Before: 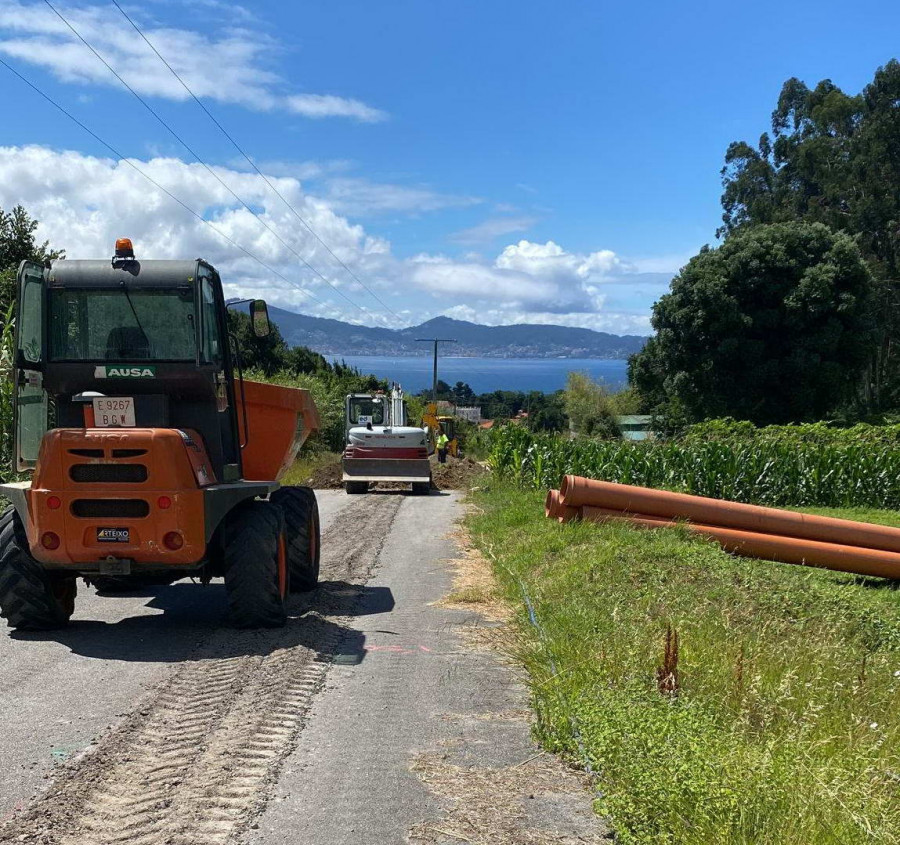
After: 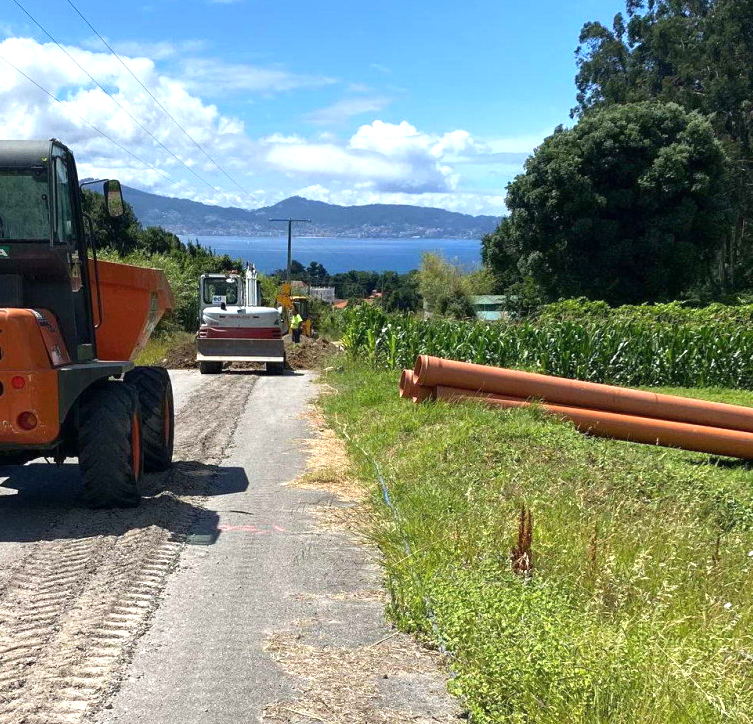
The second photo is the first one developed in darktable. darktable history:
exposure: exposure 0.6 EV, compensate highlight preservation false
crop: left 16.315%, top 14.246%
